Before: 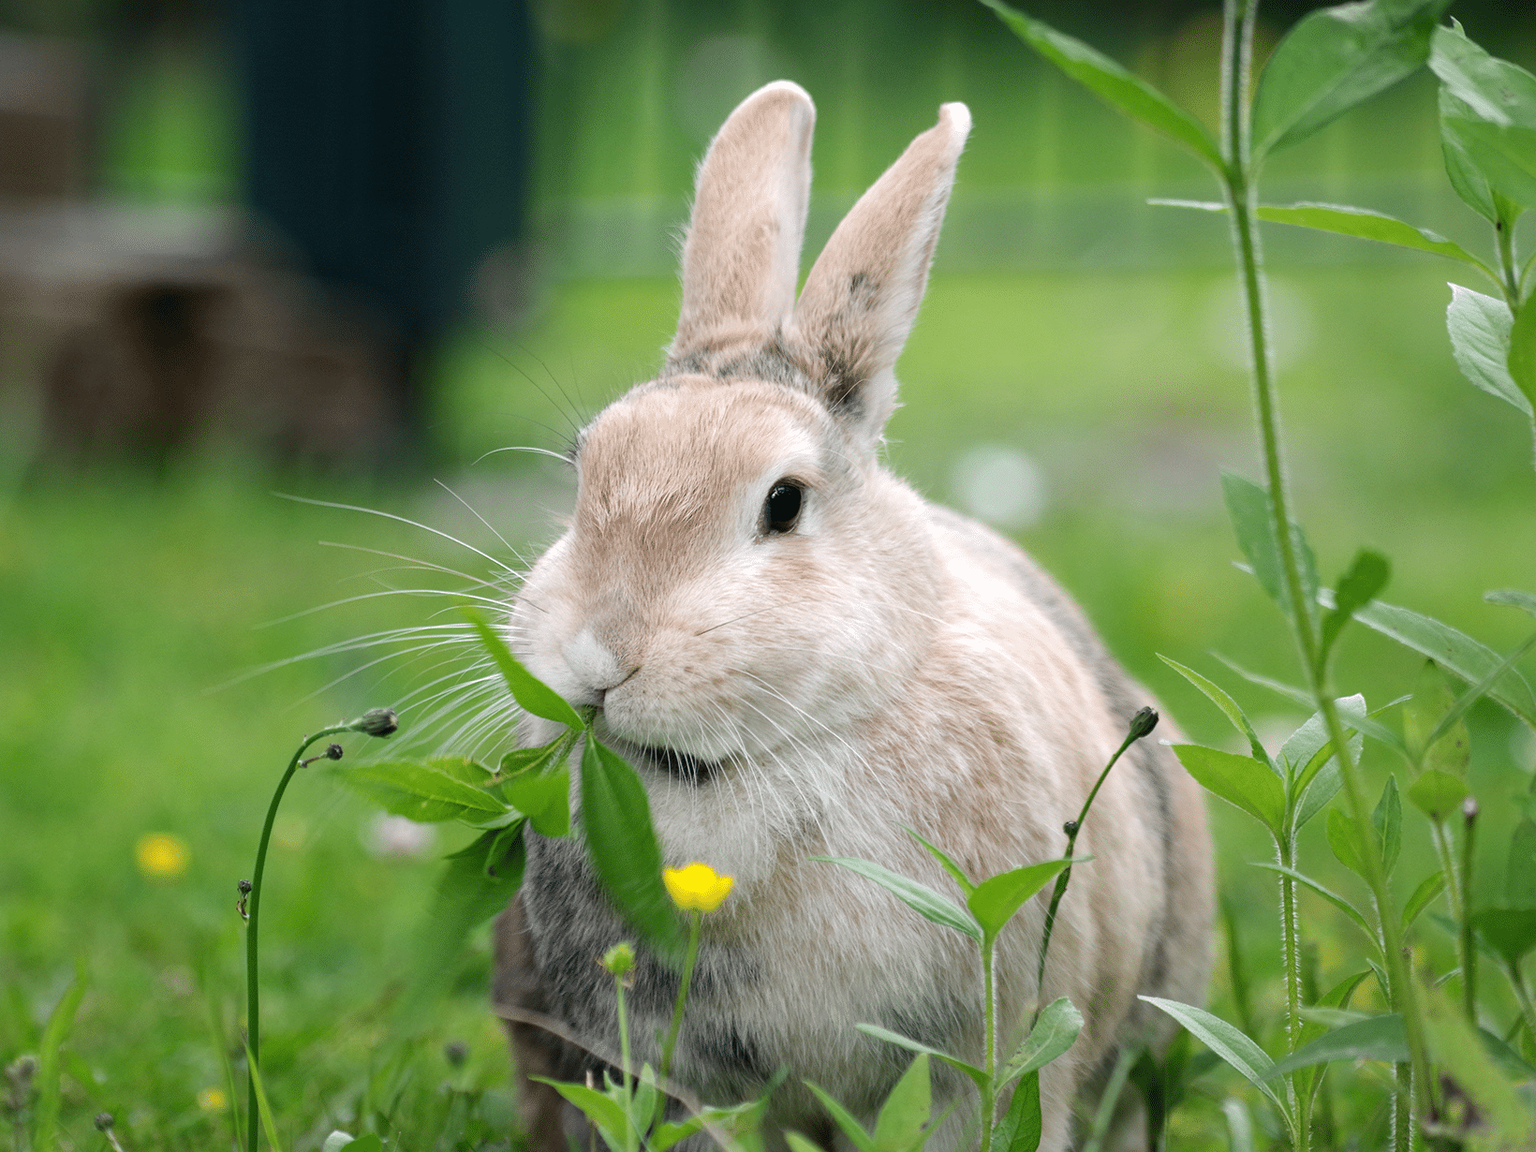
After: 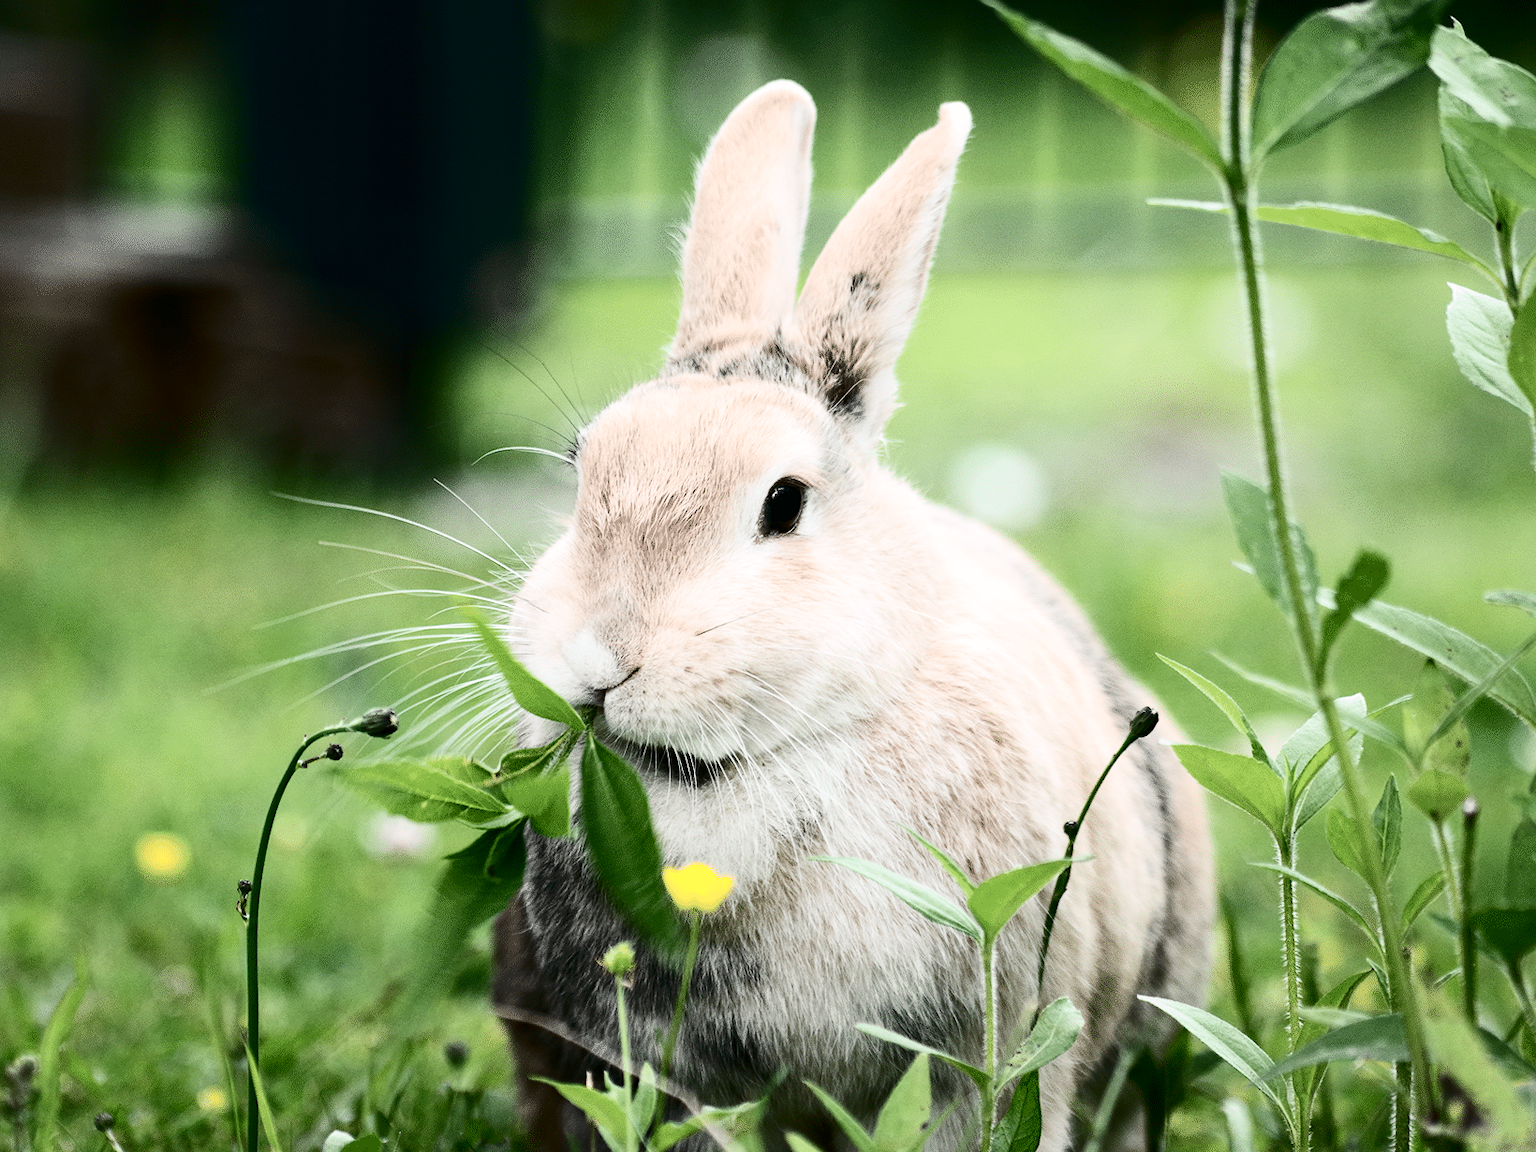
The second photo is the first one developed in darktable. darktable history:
contrast brightness saturation: contrast 0.5, saturation -0.1
